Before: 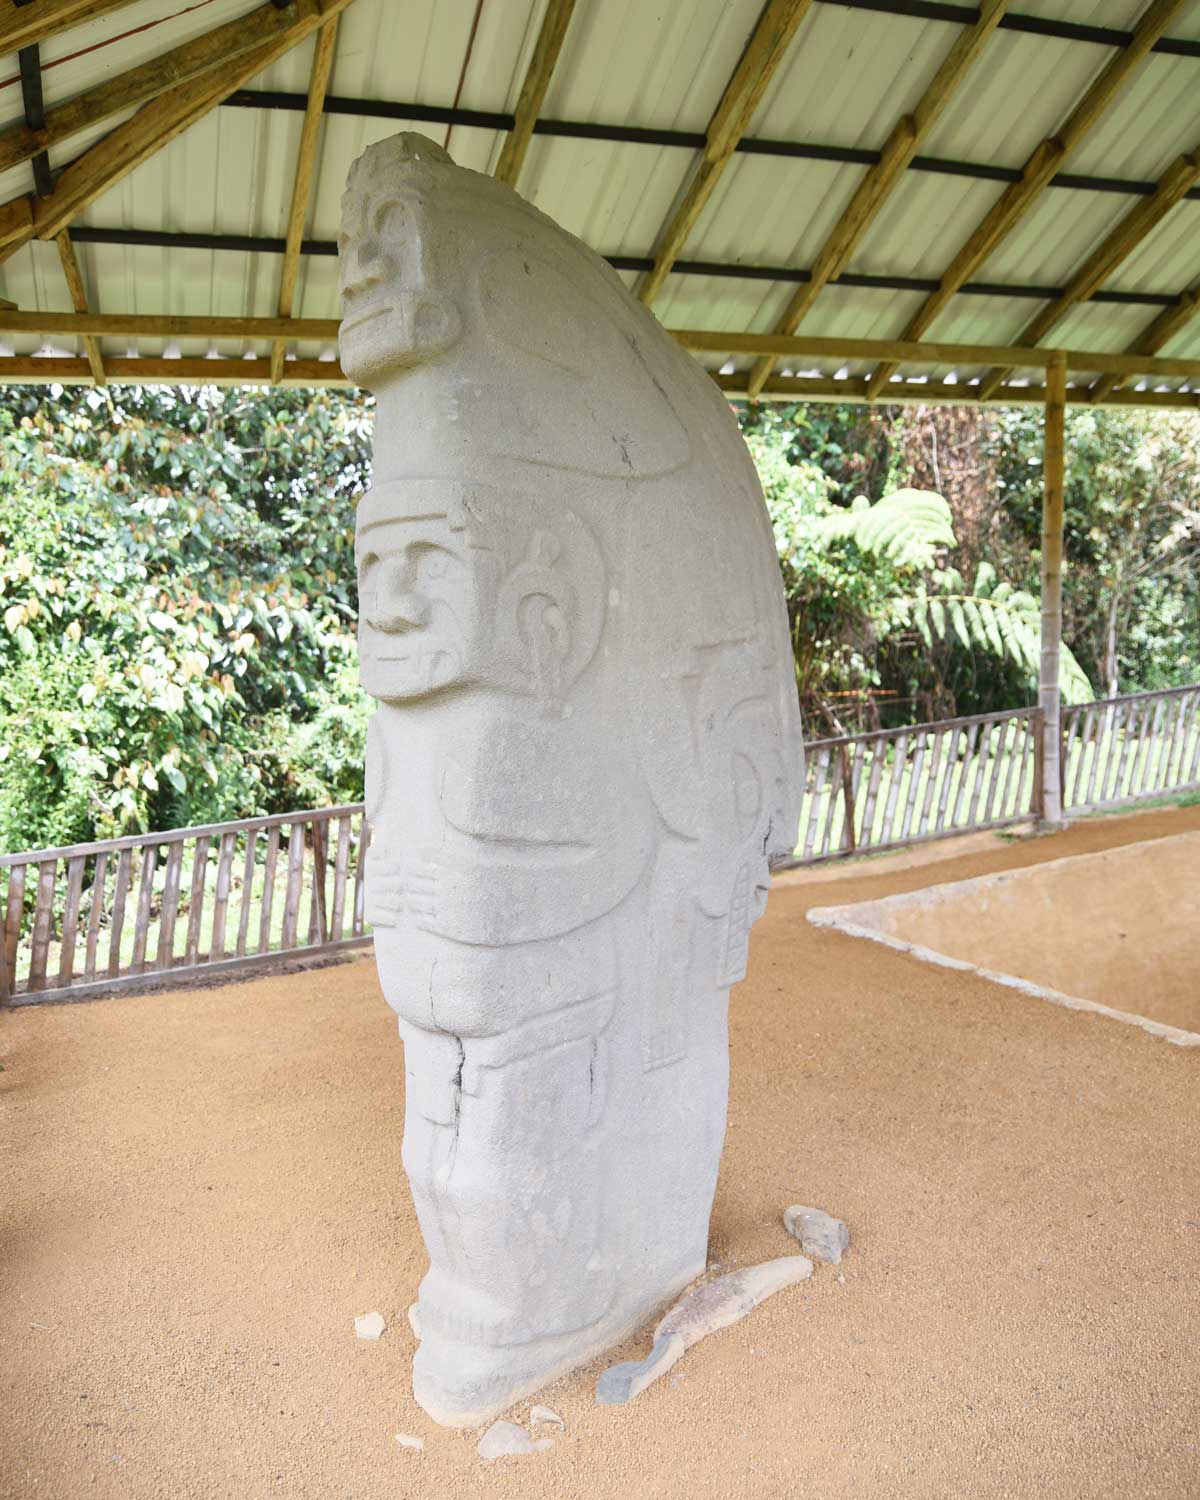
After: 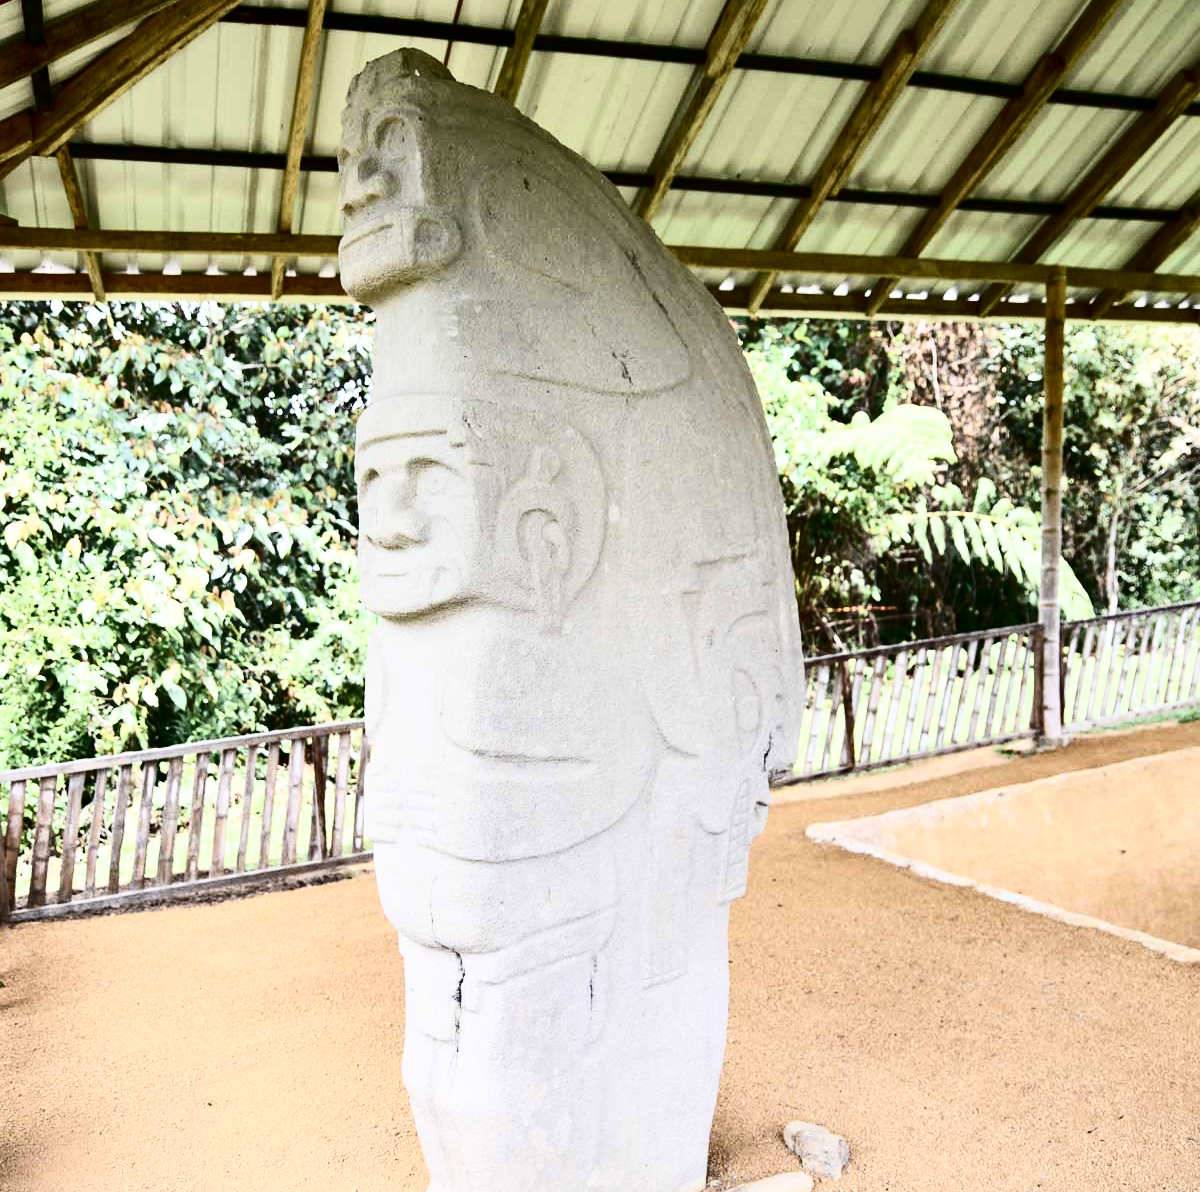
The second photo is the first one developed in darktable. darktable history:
contrast brightness saturation: contrast 0.506, saturation -0.081
crop and rotate: top 5.66%, bottom 14.831%
haze removal: compatibility mode true, adaptive false
